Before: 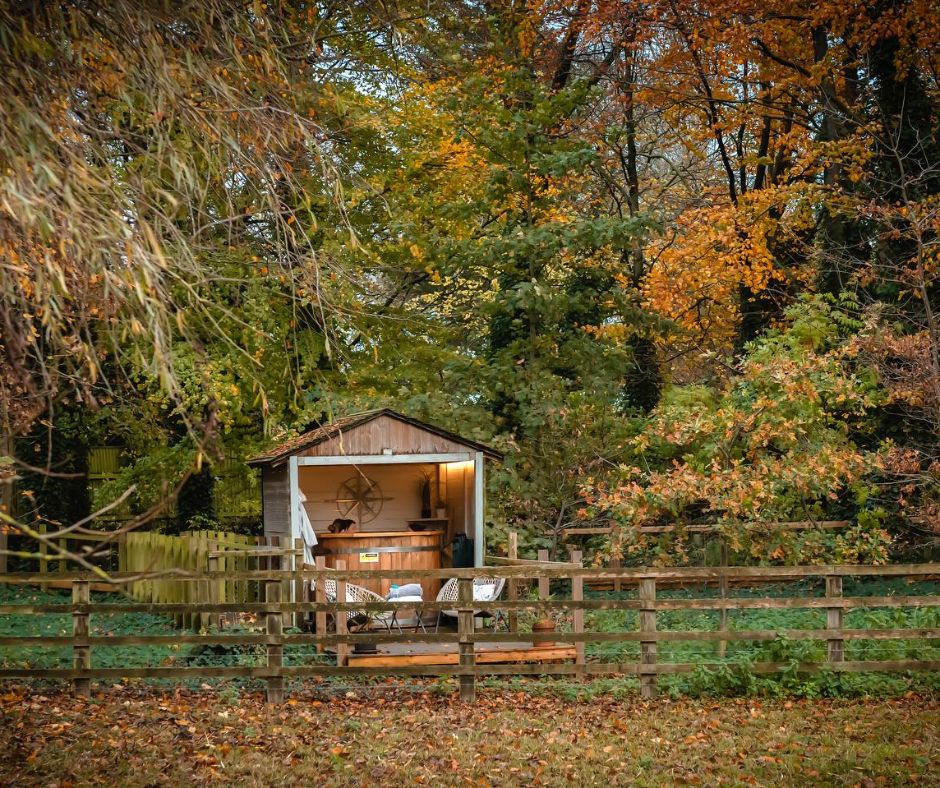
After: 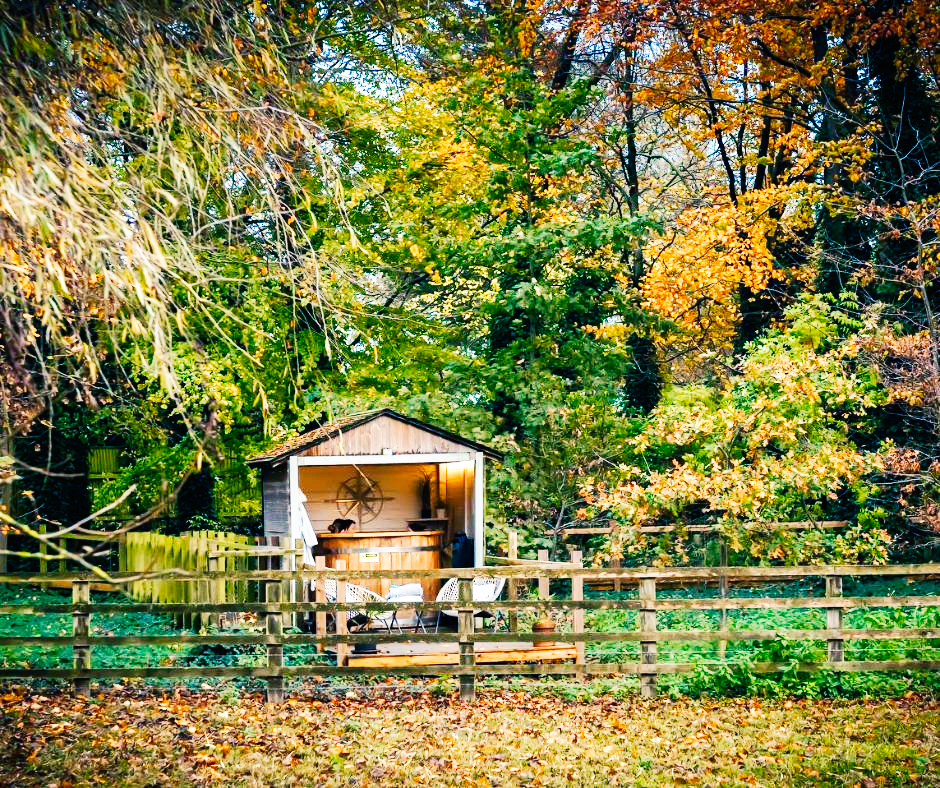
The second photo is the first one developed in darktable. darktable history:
color balance rgb: shadows lift › luminance -40.875%, shadows lift › chroma 13.81%, shadows lift › hue 257.94°, perceptual saturation grading › global saturation 20%, perceptual saturation grading › highlights -49.526%, perceptual saturation grading › shadows 25.031%, perceptual brilliance grading › mid-tones 9.841%, perceptual brilliance grading › shadows 15.243%, global vibrance 4.989%
base curve: curves: ch0 [(0, 0) (0.007, 0.004) (0.027, 0.03) (0.046, 0.07) (0.207, 0.54) (0.442, 0.872) (0.673, 0.972) (1, 1)], preserve colors none
